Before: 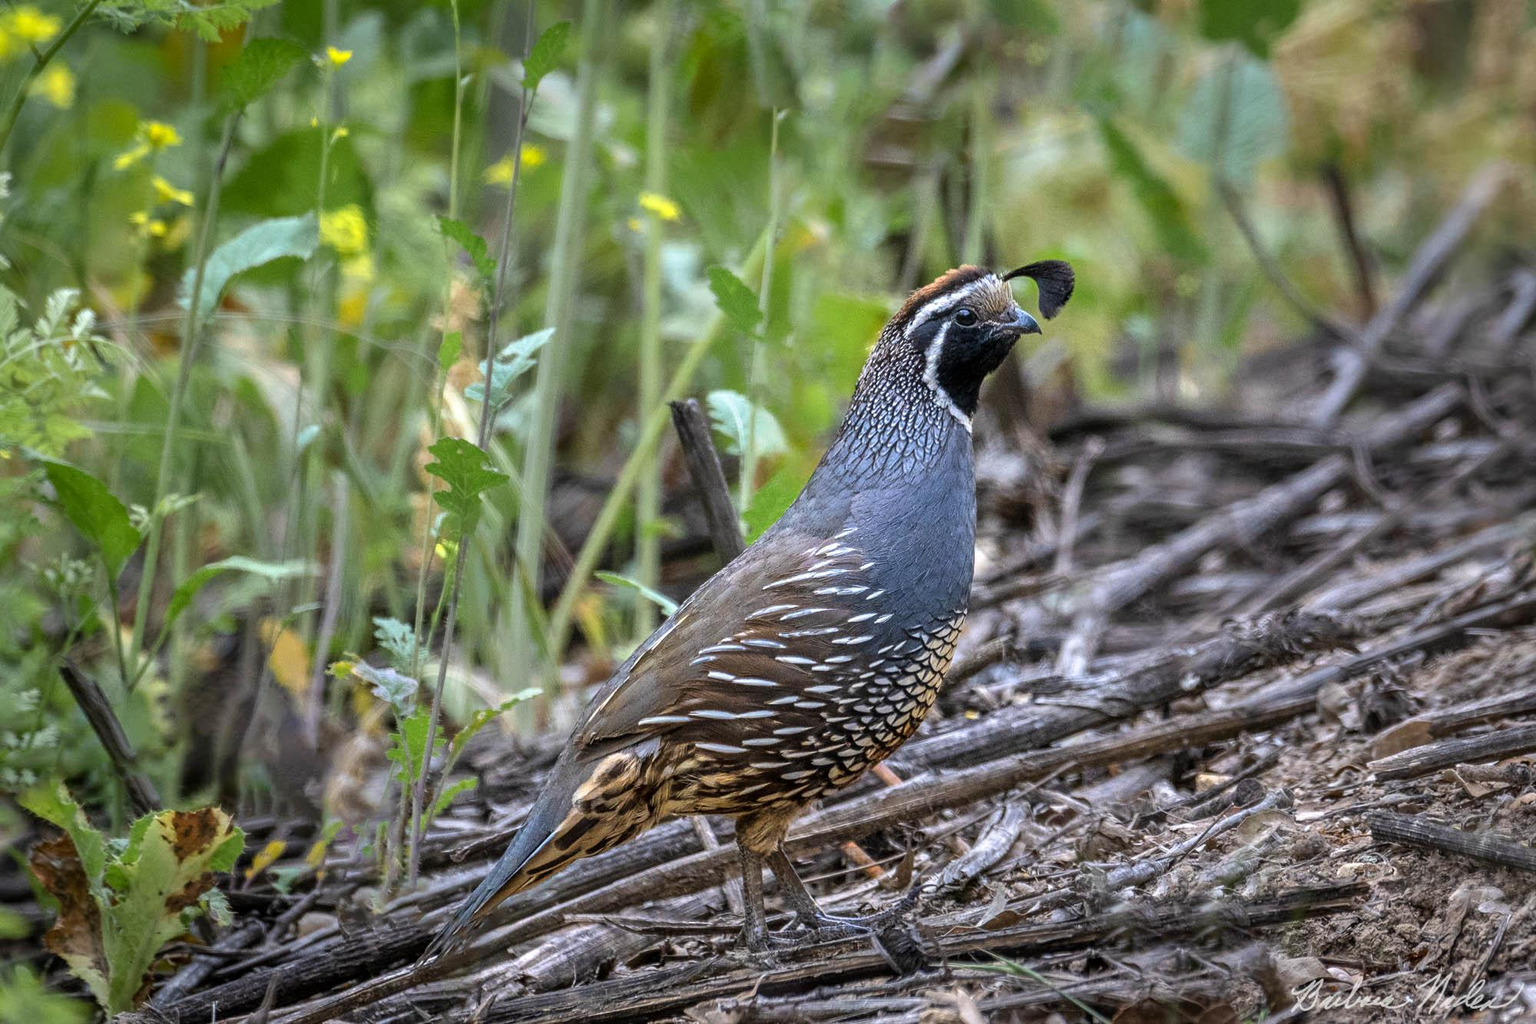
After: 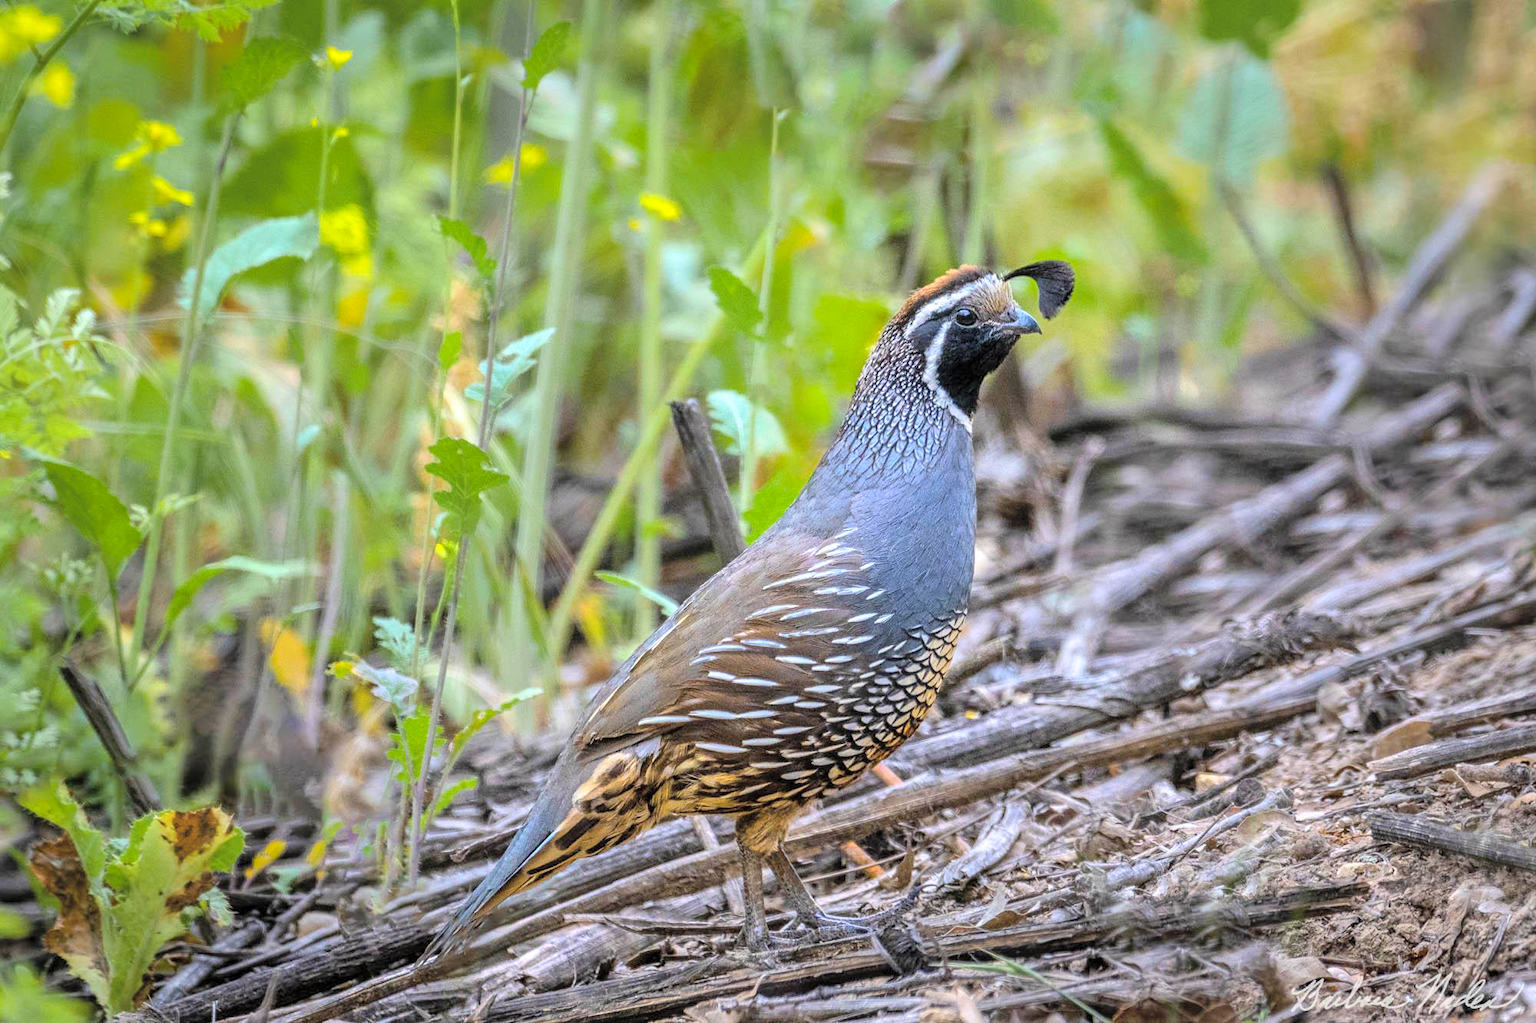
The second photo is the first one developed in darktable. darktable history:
global tonemap: drago (0.7, 100)
color balance rgb: linear chroma grading › global chroma 10%, perceptual saturation grading › global saturation 30%, global vibrance 10%
exposure: exposure -0.116 EV, compensate exposure bias true, compensate highlight preservation false
